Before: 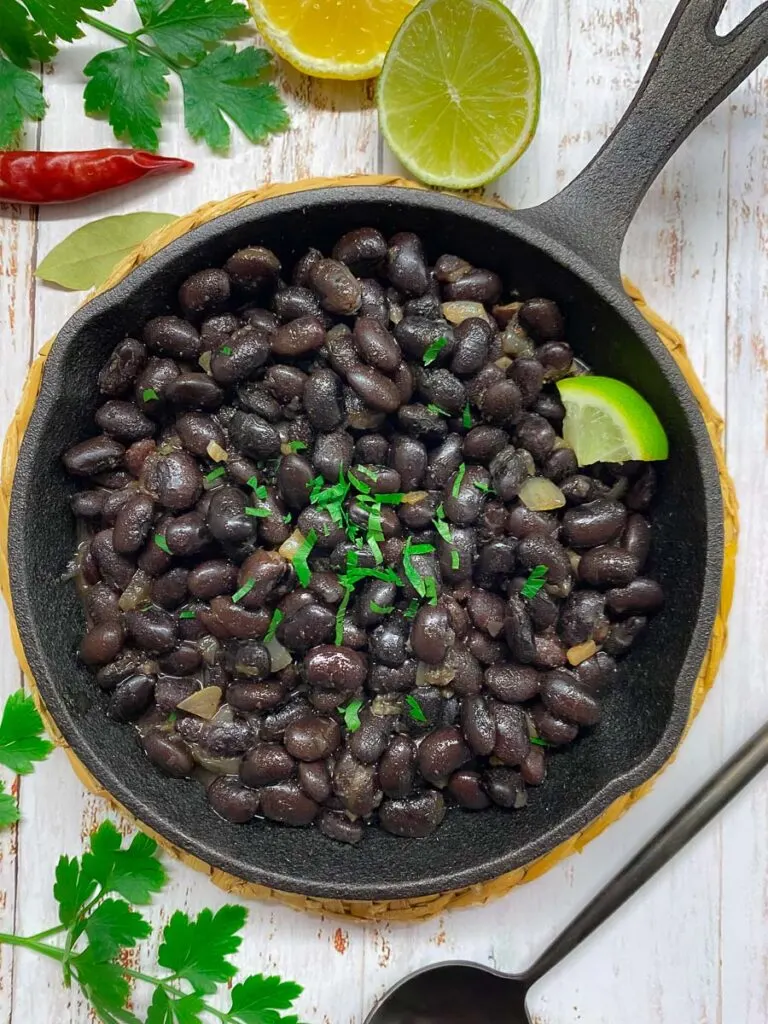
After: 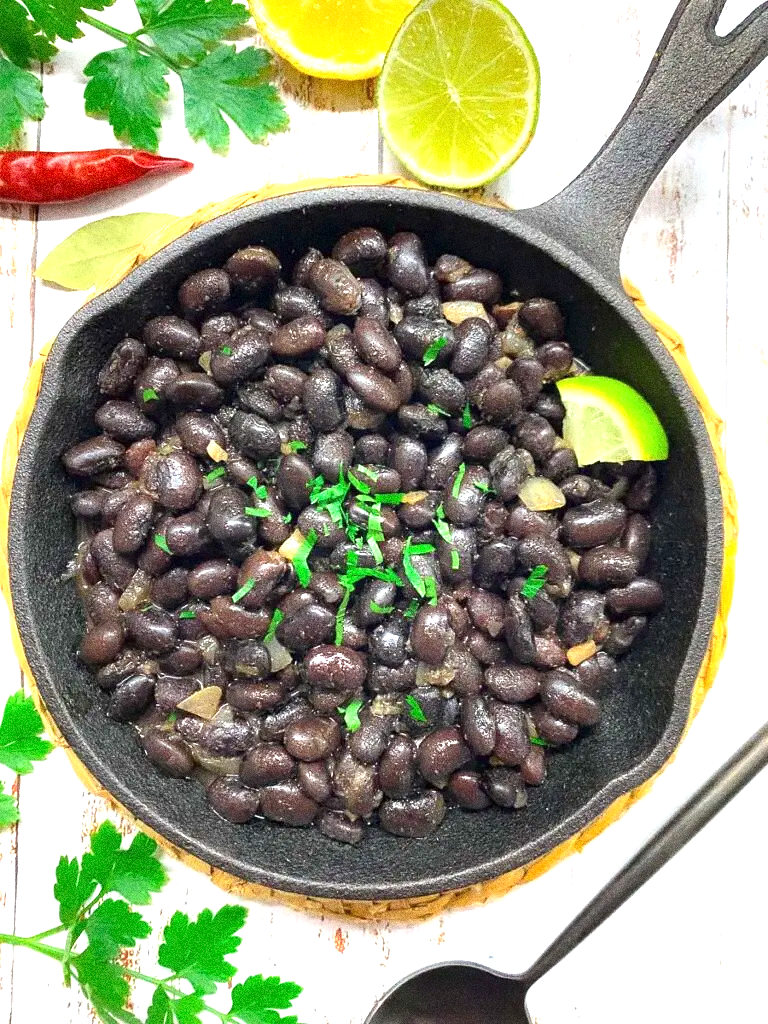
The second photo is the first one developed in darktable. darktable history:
exposure: exposure 1.25 EV, compensate exposure bias true, compensate highlight preservation false
grain: coarseness 14.49 ISO, strength 48.04%, mid-tones bias 35%
